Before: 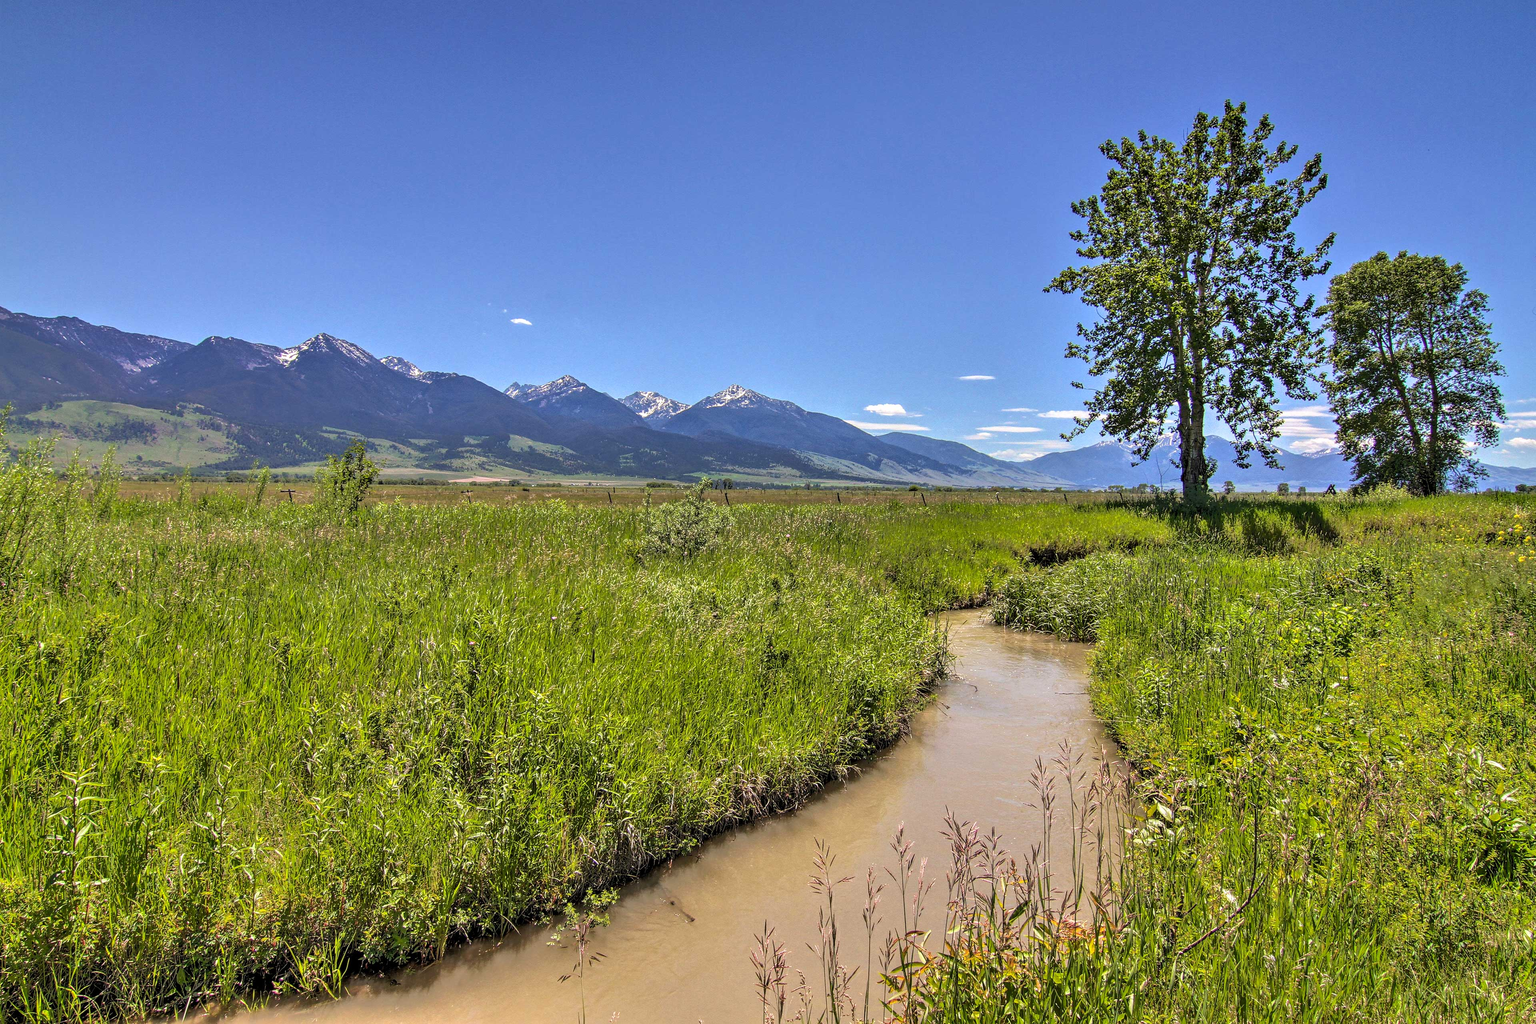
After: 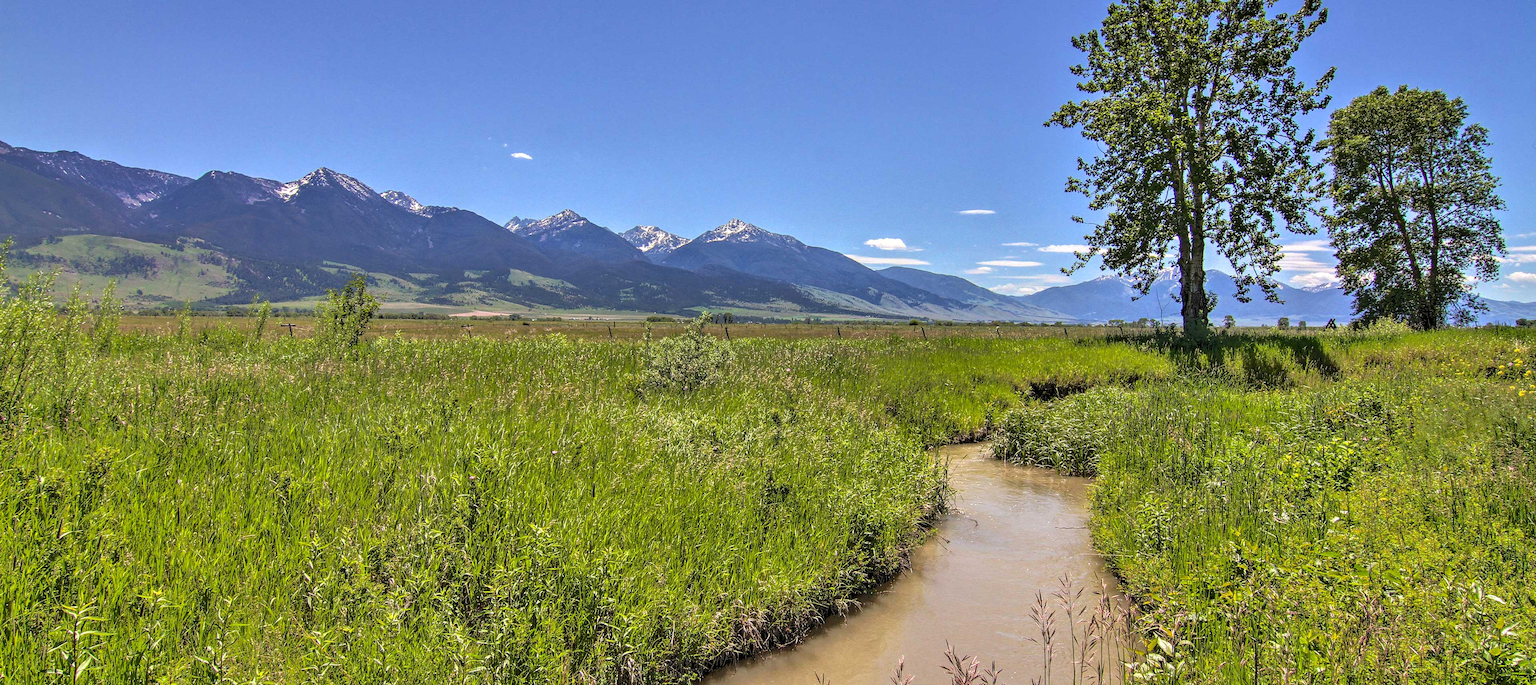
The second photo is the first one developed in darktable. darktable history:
crop: top 16.229%, bottom 16.784%
